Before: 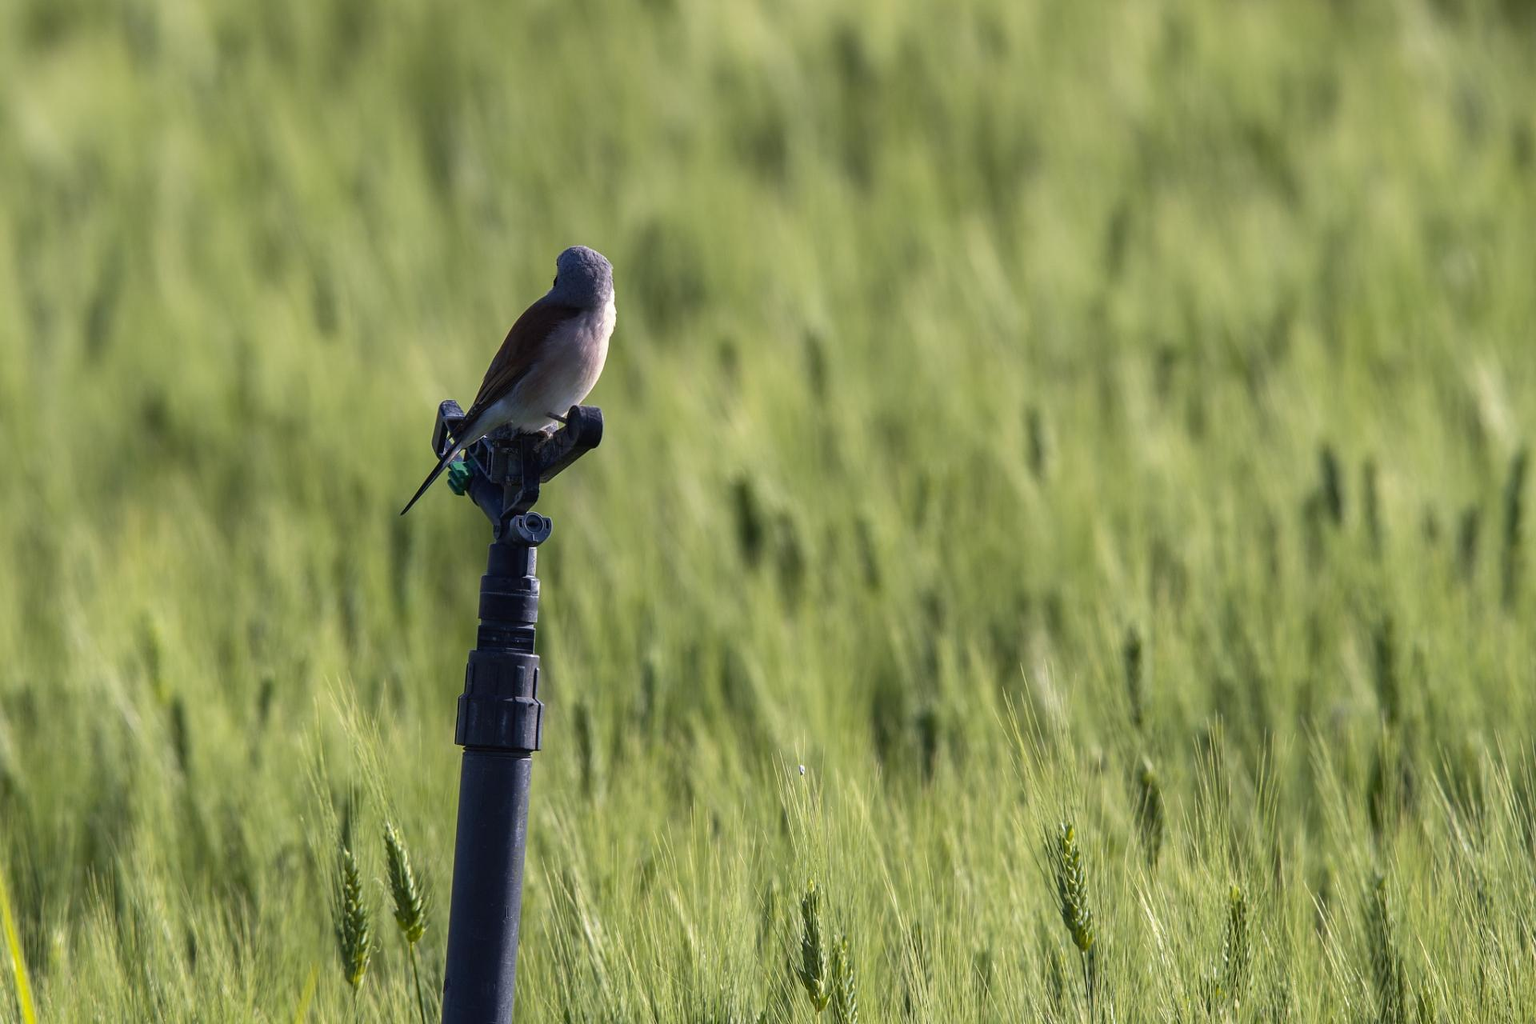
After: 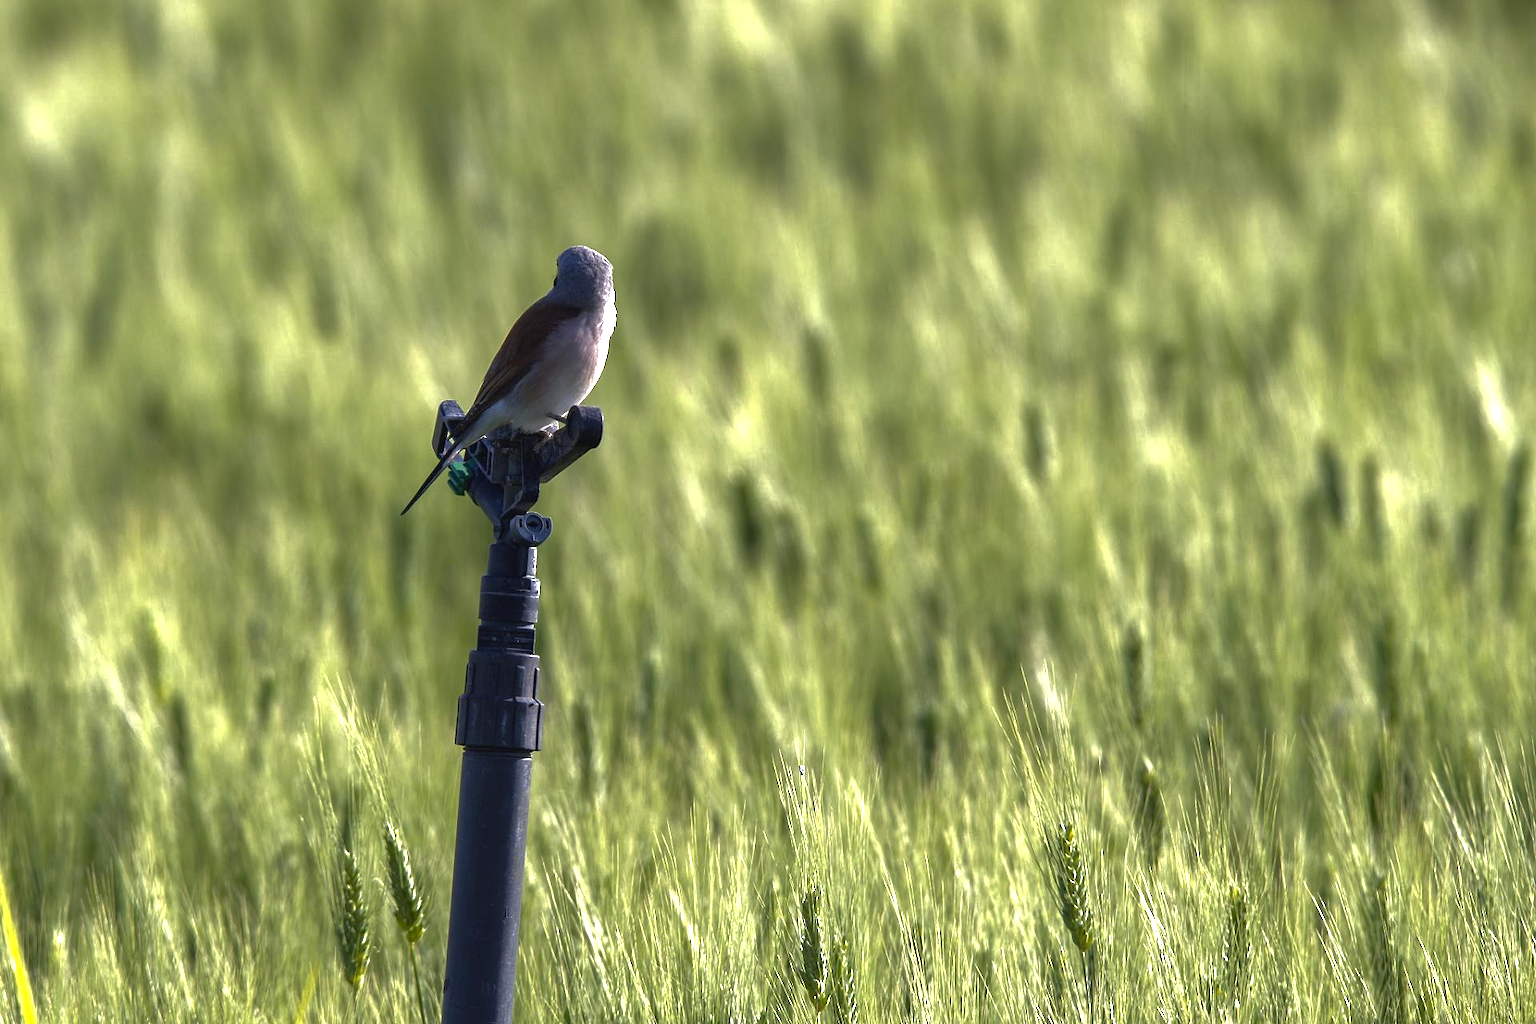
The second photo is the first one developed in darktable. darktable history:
base curve: curves: ch0 [(0, 0) (0.841, 0.609) (1, 1)]
exposure: black level correction 0, exposure 1 EV, compensate exposure bias true, compensate highlight preservation false
